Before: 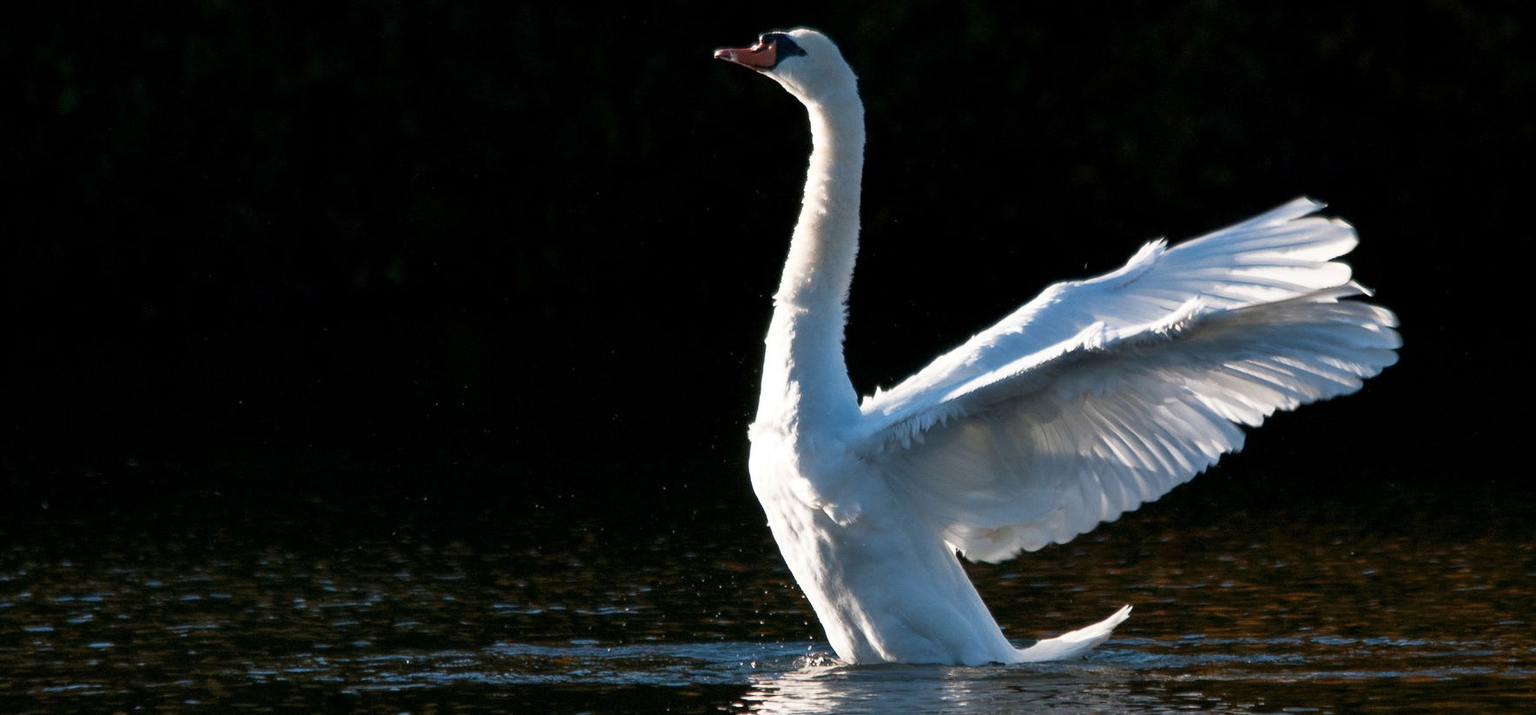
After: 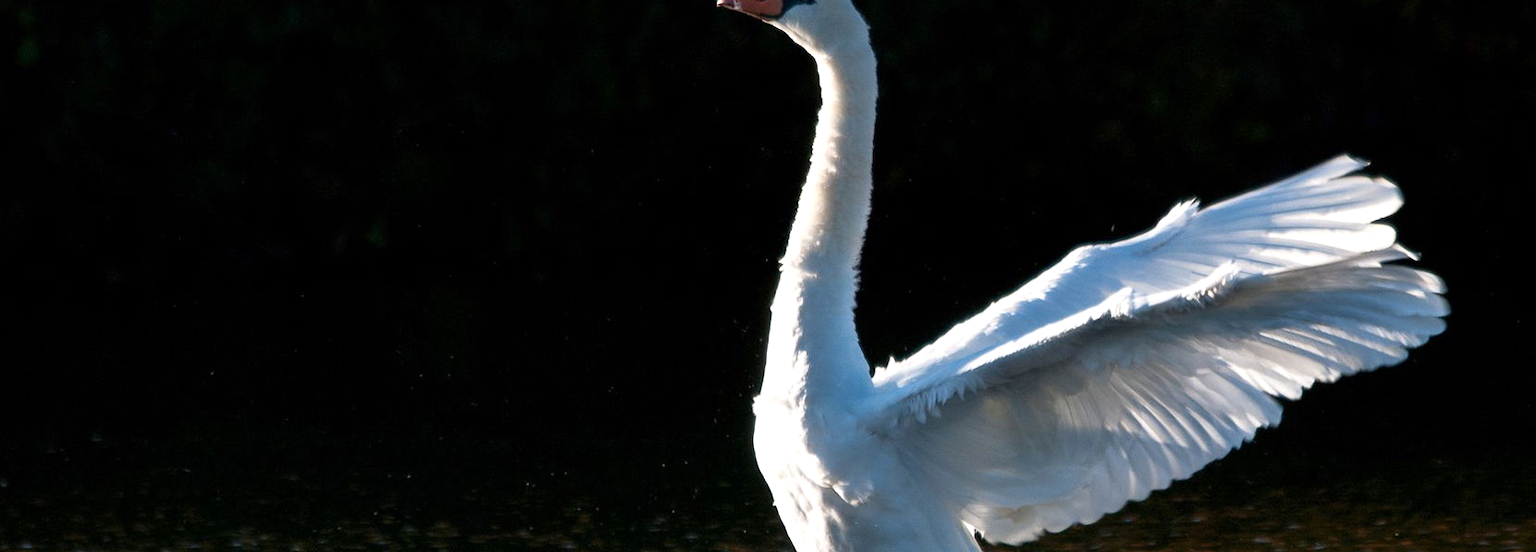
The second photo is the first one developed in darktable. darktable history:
exposure: exposure 0.2 EV, compensate highlight preservation false
crop: left 2.737%, top 7.287%, right 3.421%, bottom 20.179%
